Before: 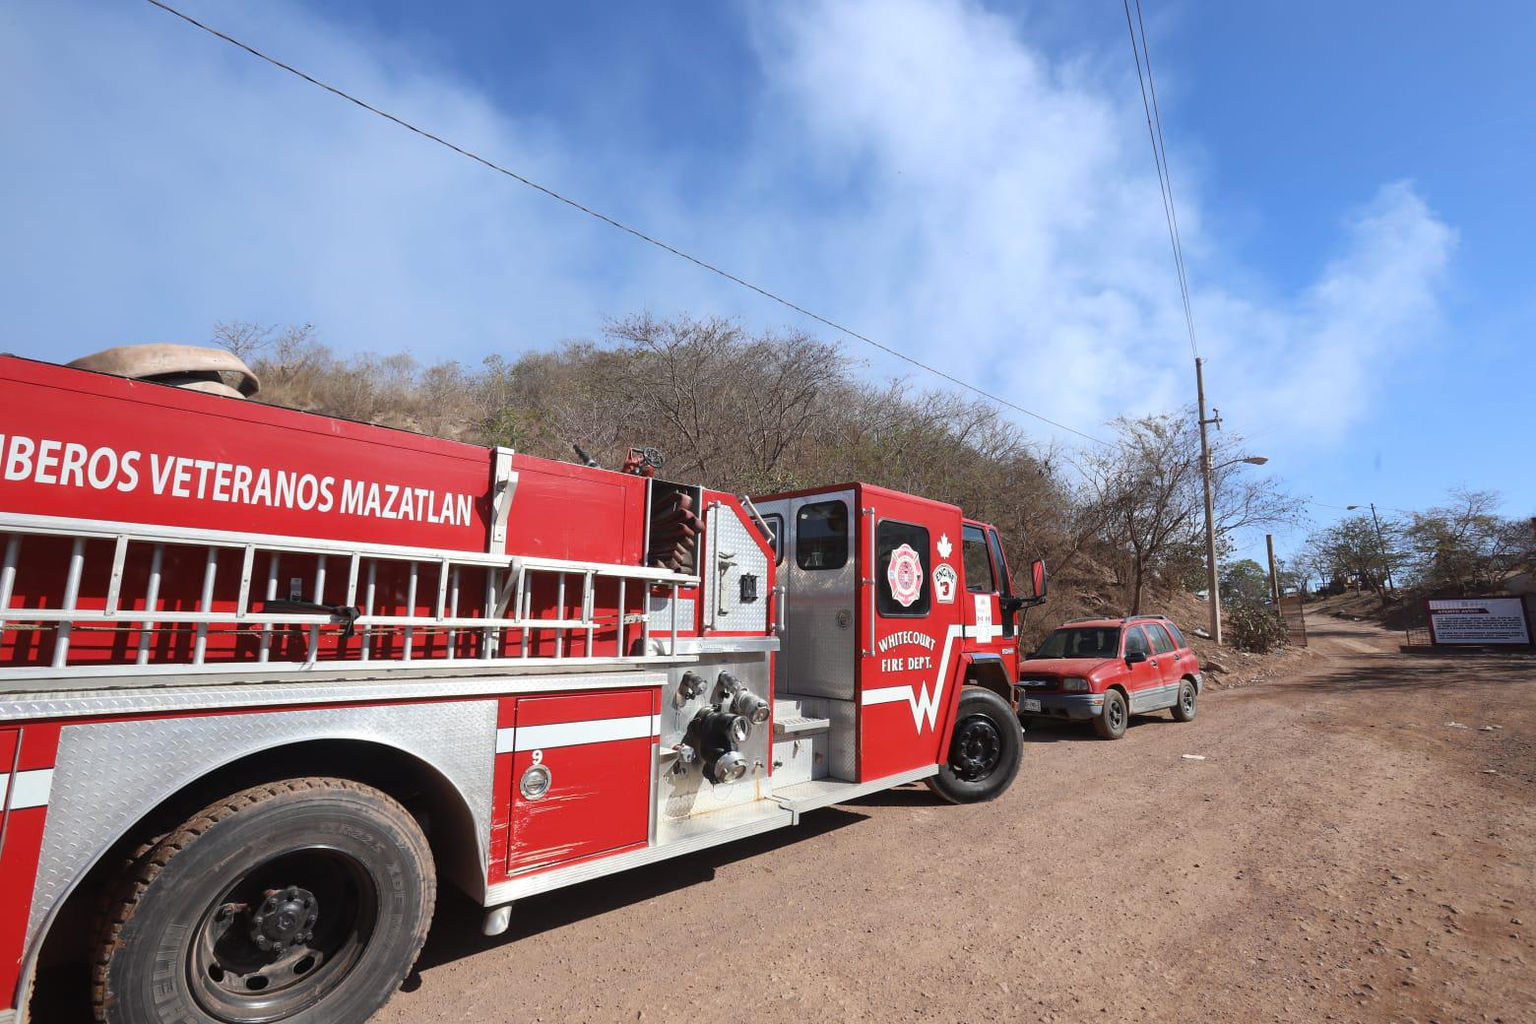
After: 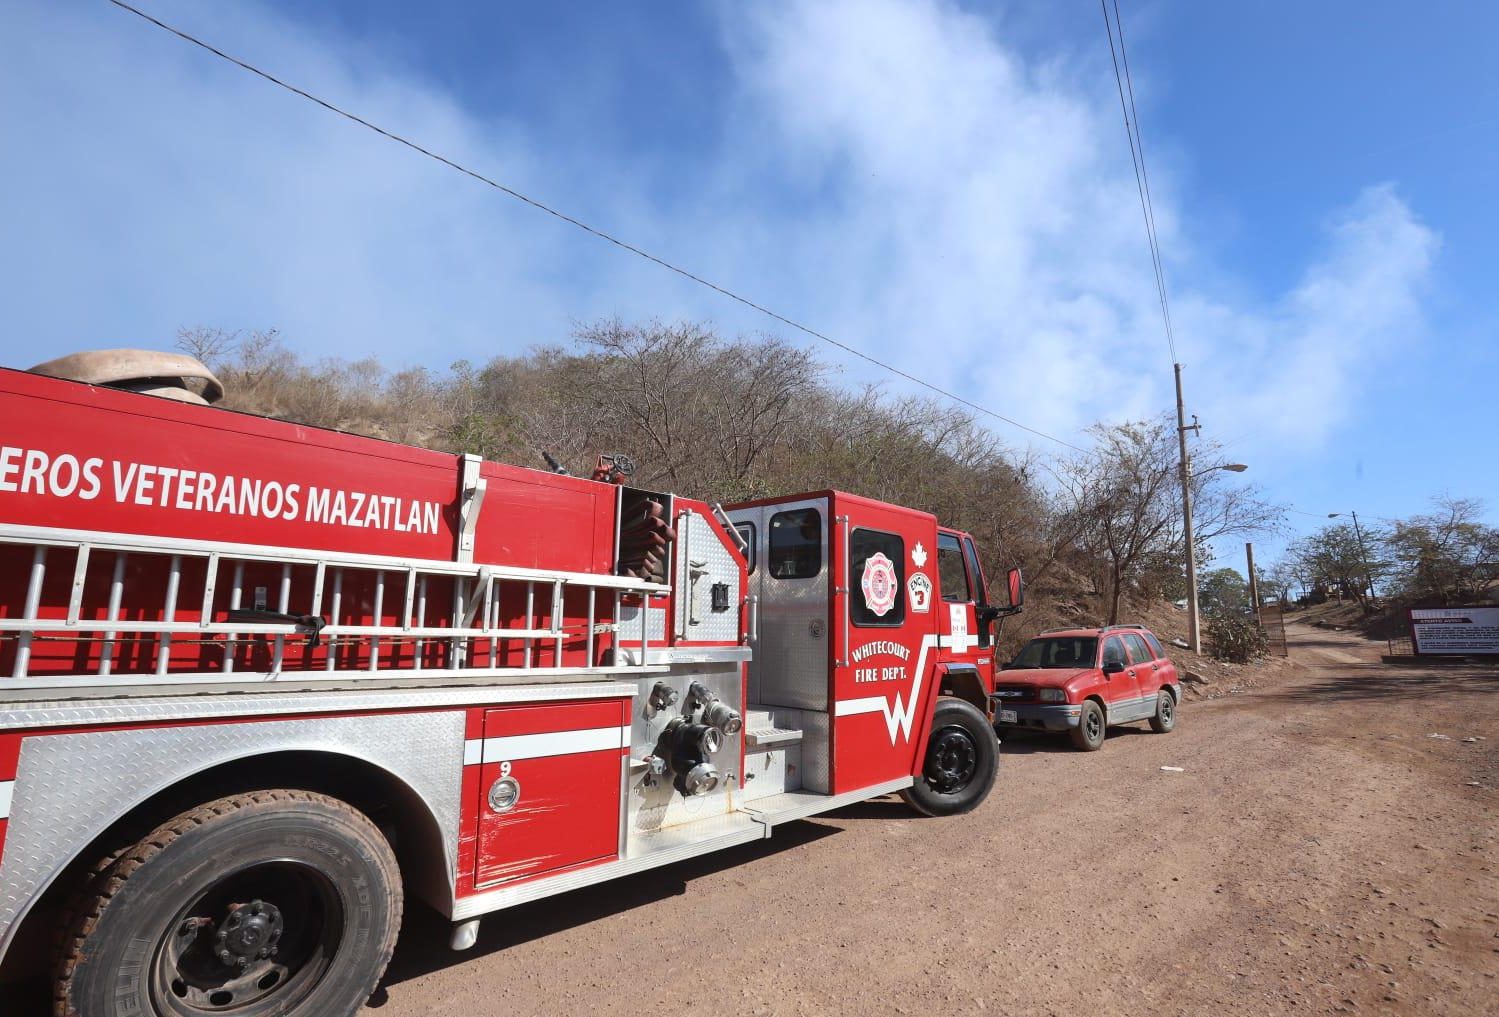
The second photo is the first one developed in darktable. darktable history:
crop and rotate: left 2.607%, right 1.28%, bottom 2.128%
